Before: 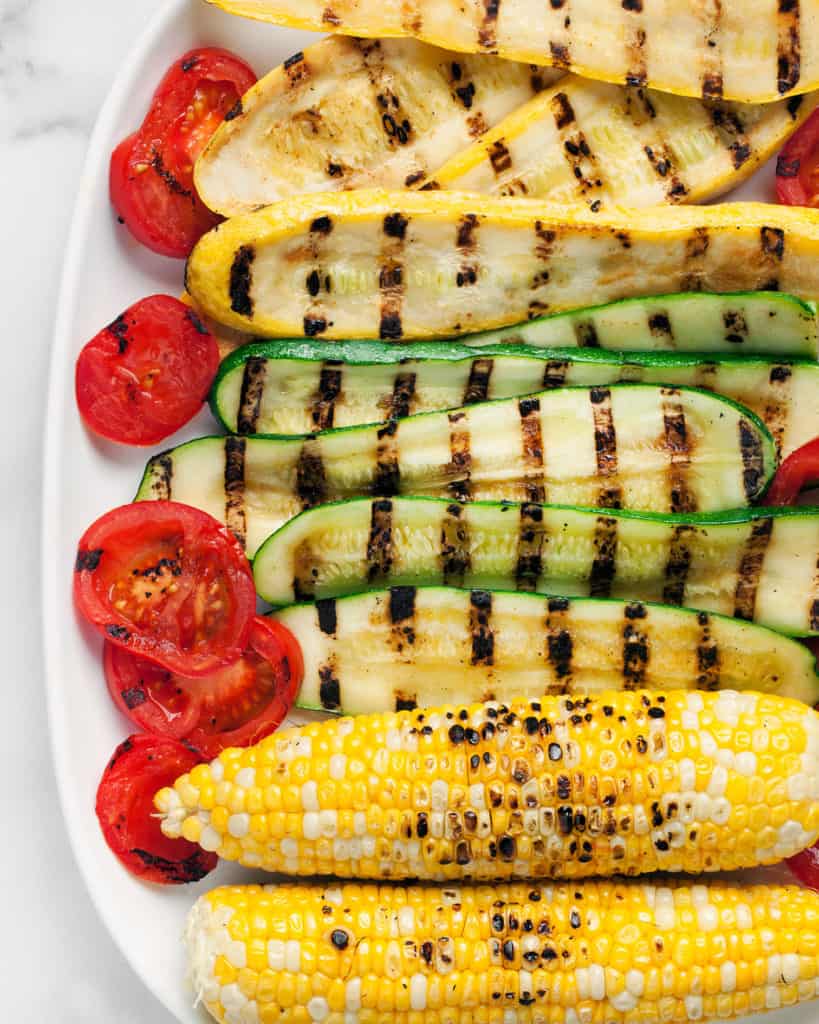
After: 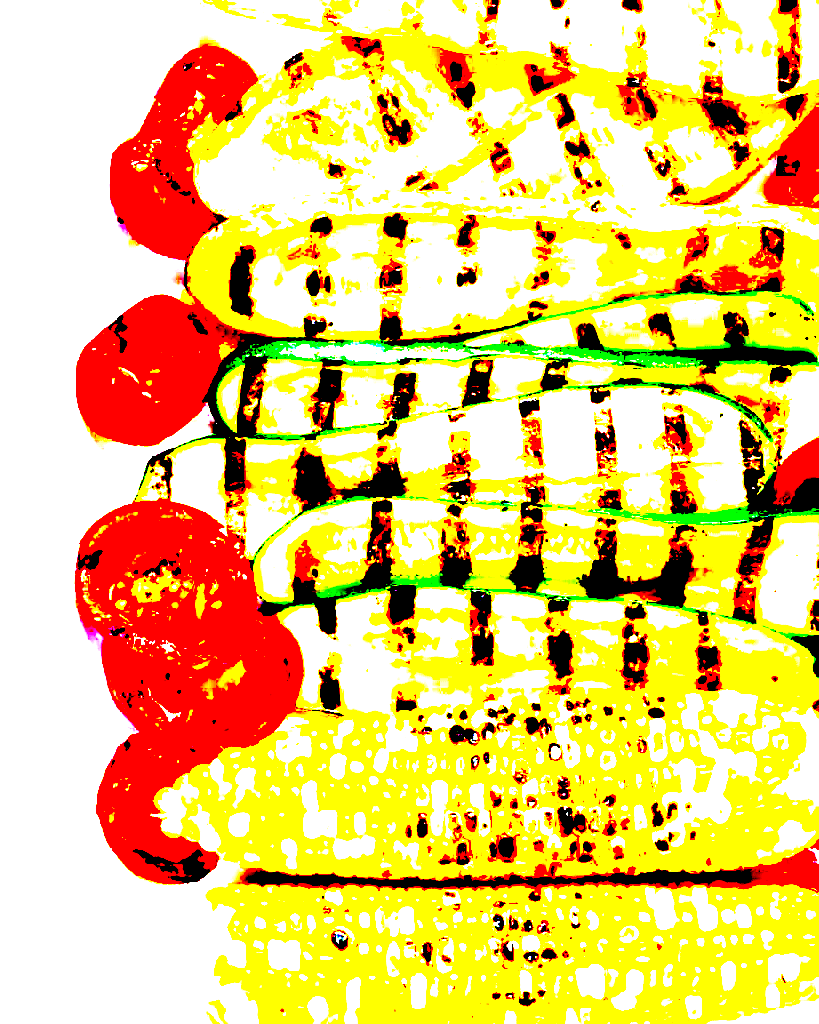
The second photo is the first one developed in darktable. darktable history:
exposure: black level correction 0.099, exposure 3.004 EV, compensate exposure bias true, compensate highlight preservation false
